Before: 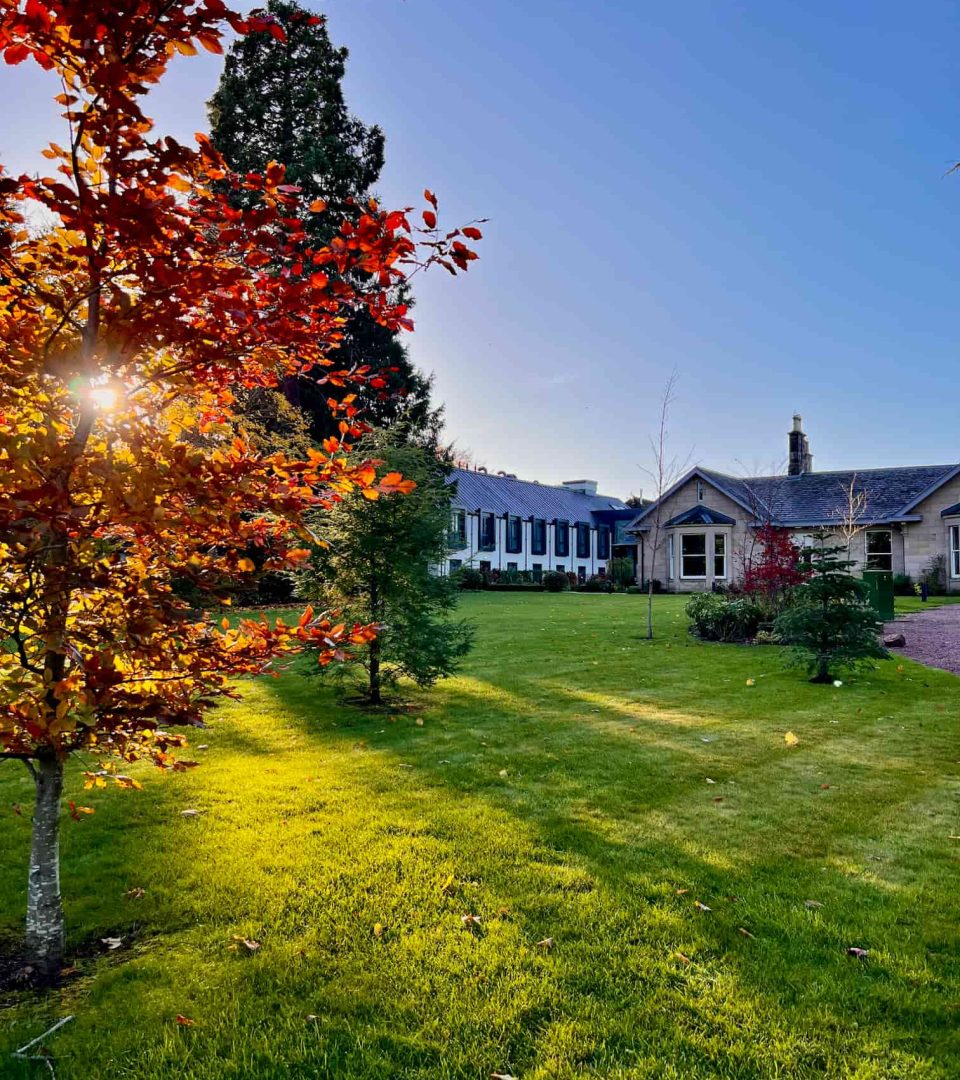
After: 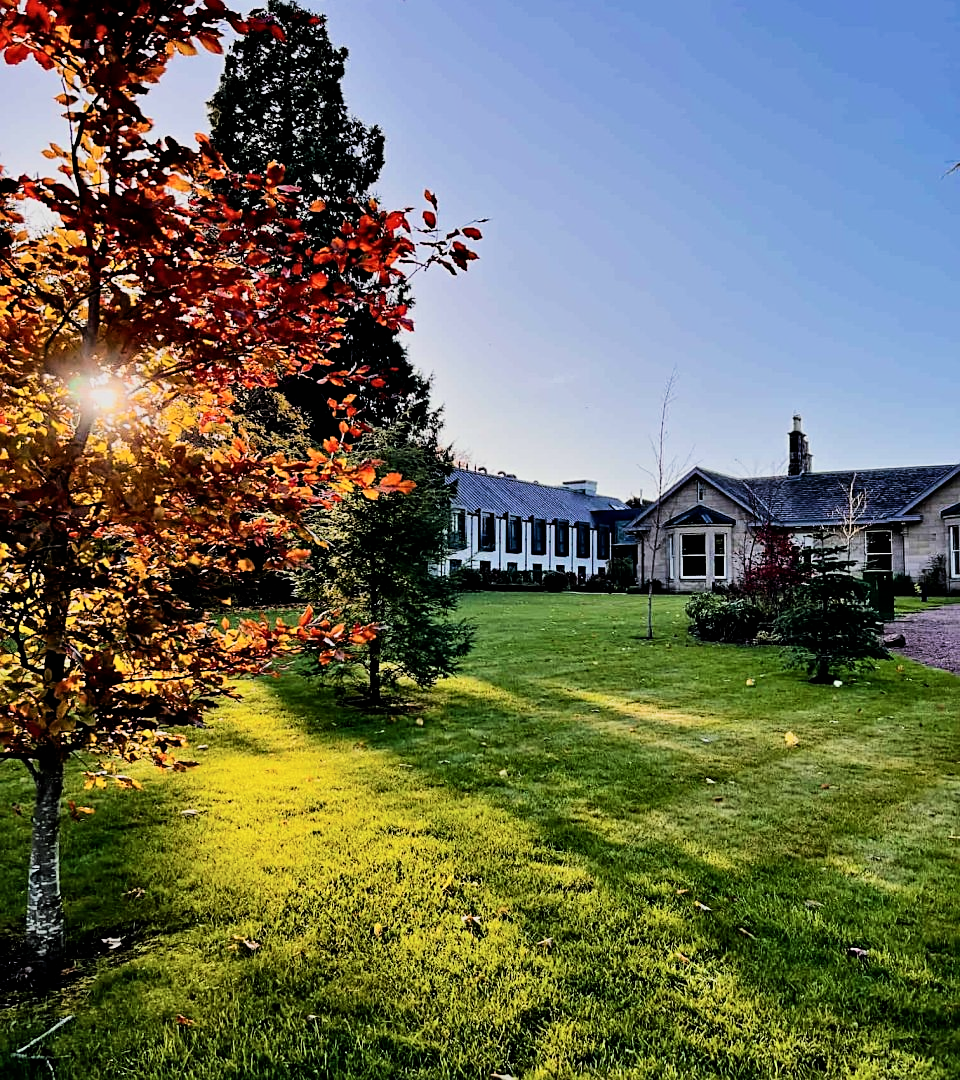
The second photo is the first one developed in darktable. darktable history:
sharpen: on, module defaults
contrast brightness saturation: contrast 0.15, brightness 0.05
shadows and highlights: shadows 29.32, highlights -29.32, low approximation 0.01, soften with gaussian
filmic rgb: black relative exposure -5 EV, hardness 2.88, contrast 1.3, highlights saturation mix -30%
